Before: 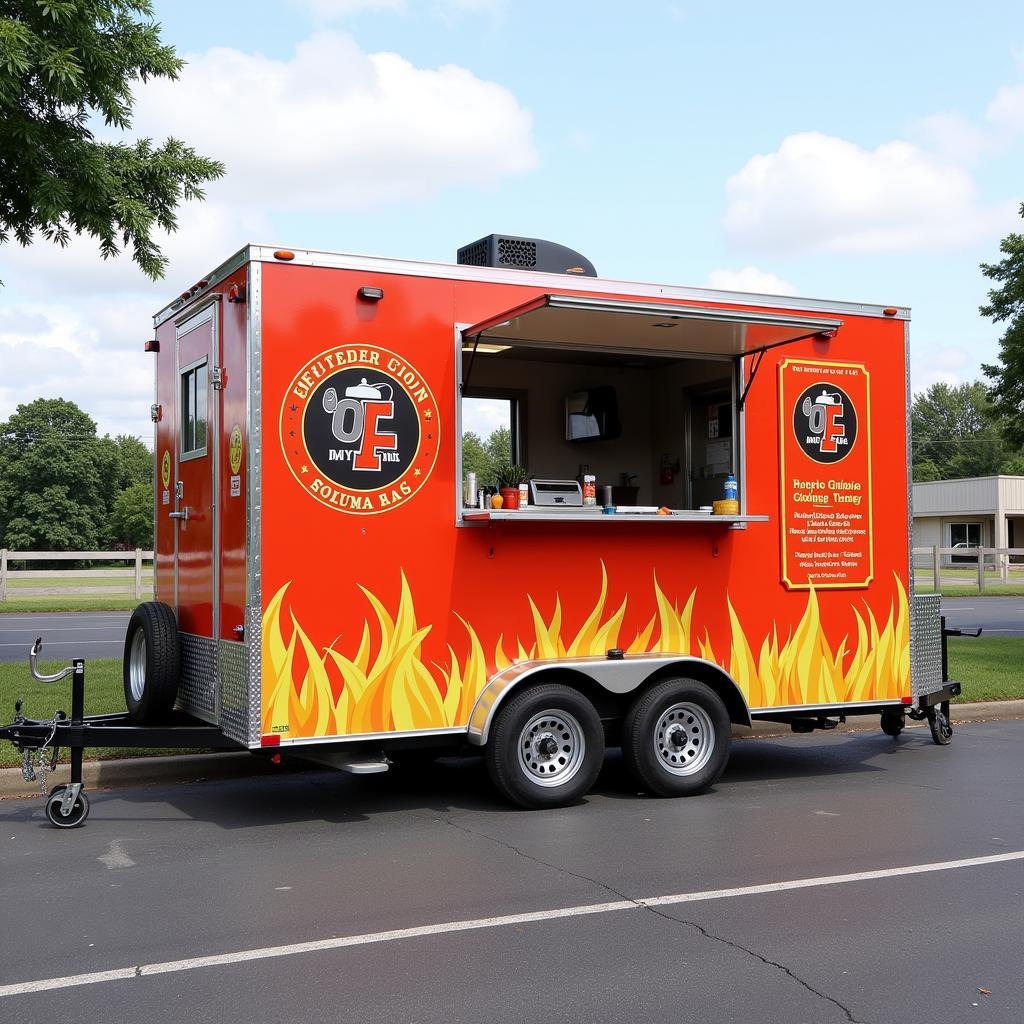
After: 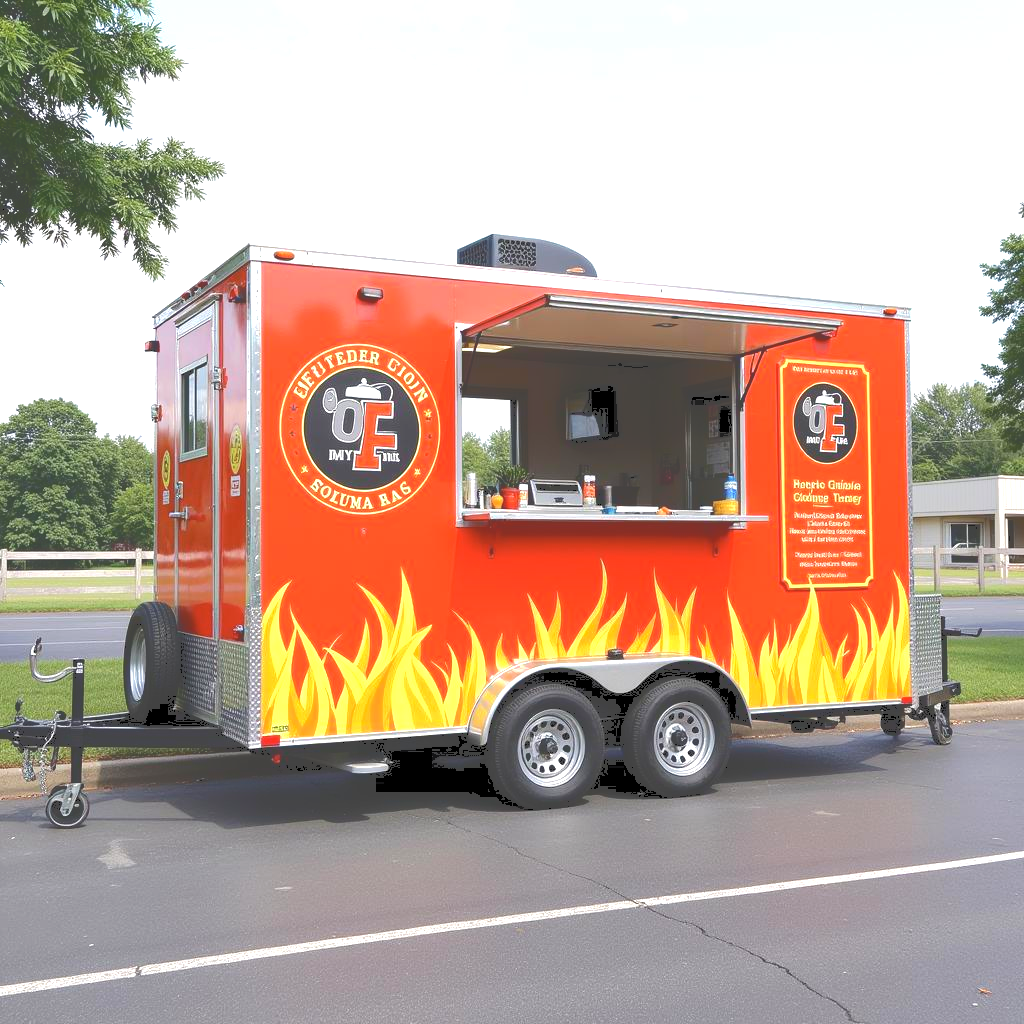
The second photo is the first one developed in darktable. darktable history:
color correction: highlights b* -0.053
tone curve: curves: ch0 [(0, 0) (0.003, 0.278) (0.011, 0.282) (0.025, 0.282) (0.044, 0.29) (0.069, 0.295) (0.1, 0.306) (0.136, 0.316) (0.177, 0.33) (0.224, 0.358) (0.277, 0.403) (0.335, 0.451) (0.399, 0.505) (0.468, 0.558) (0.543, 0.611) (0.623, 0.679) (0.709, 0.751) (0.801, 0.815) (0.898, 0.863) (1, 1)], color space Lab, independent channels, preserve colors none
exposure: exposure 0.764 EV
